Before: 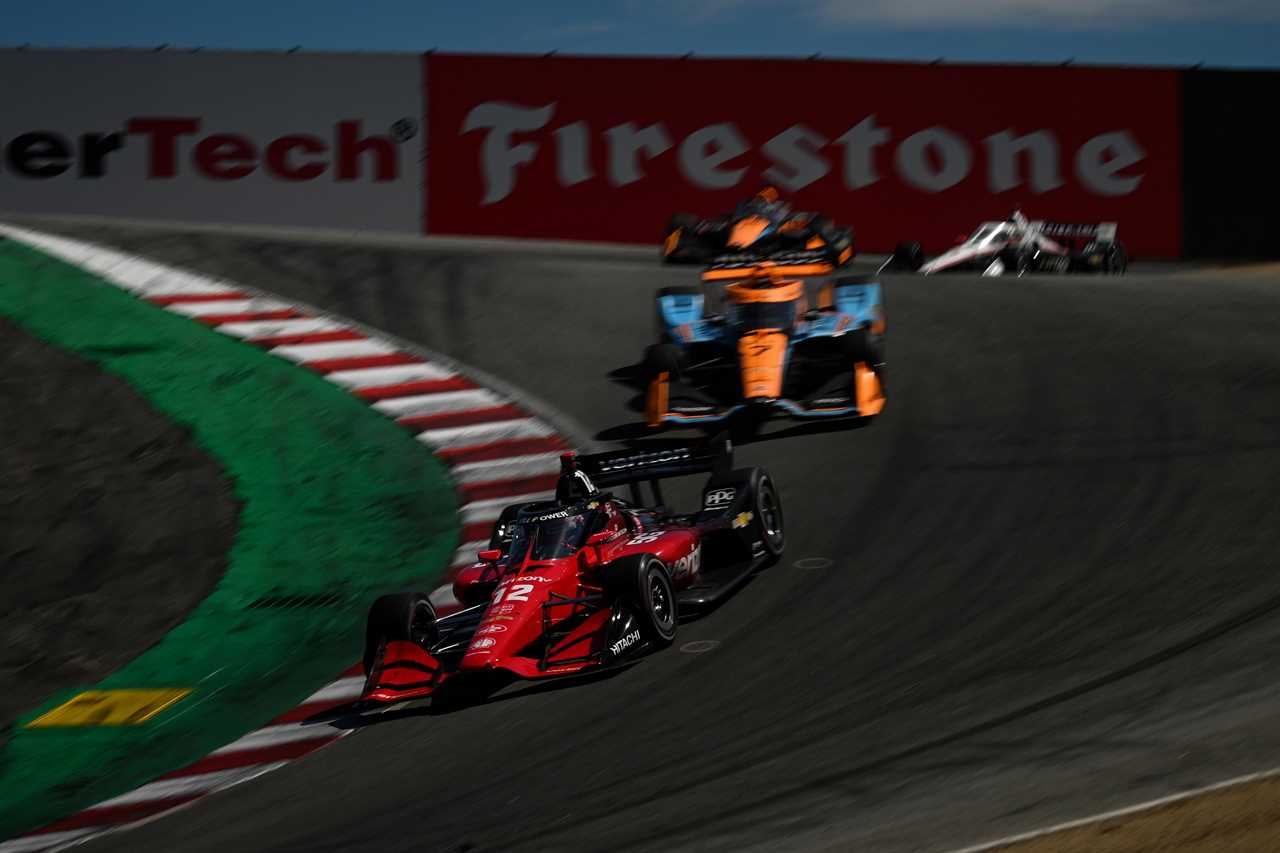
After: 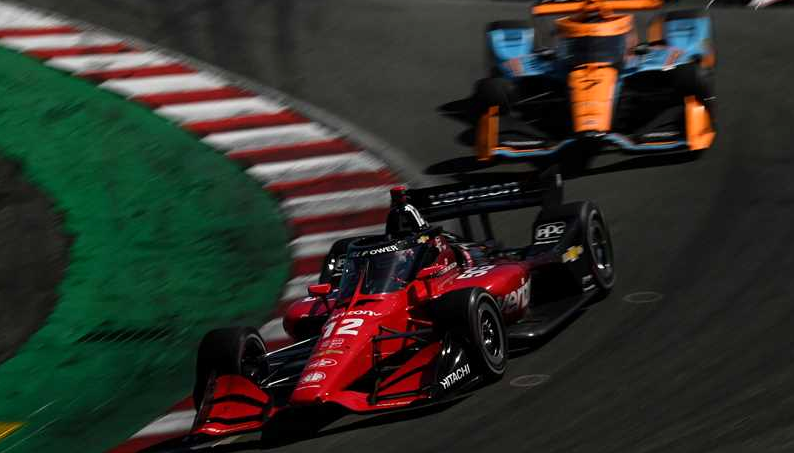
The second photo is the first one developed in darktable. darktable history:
exposure: exposure 0.161 EV, compensate highlight preservation false
tone equalizer: on, module defaults
crop: left 13.312%, top 31.28%, right 24.627%, bottom 15.582%
